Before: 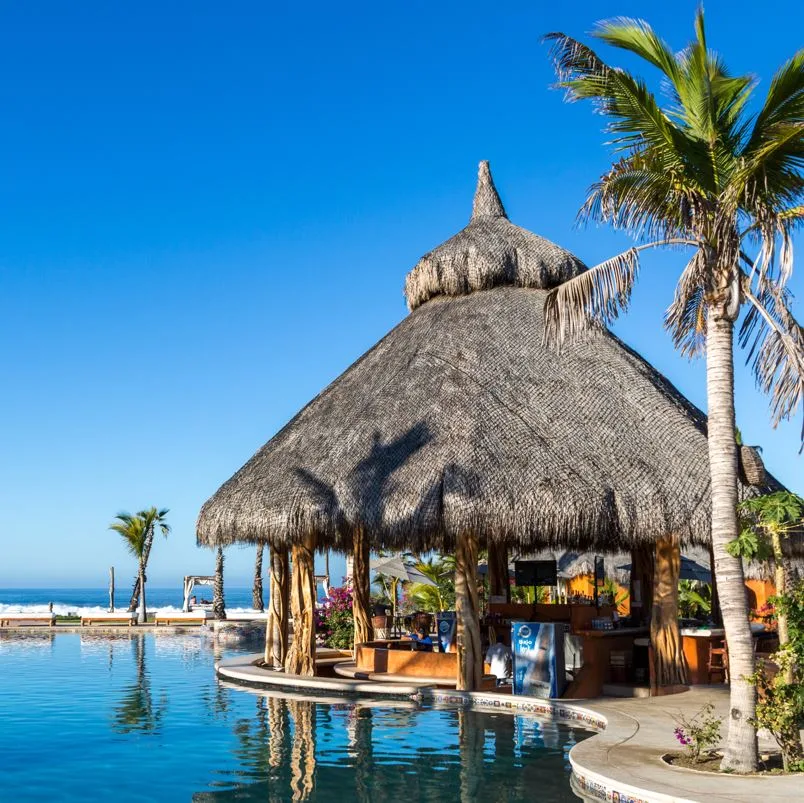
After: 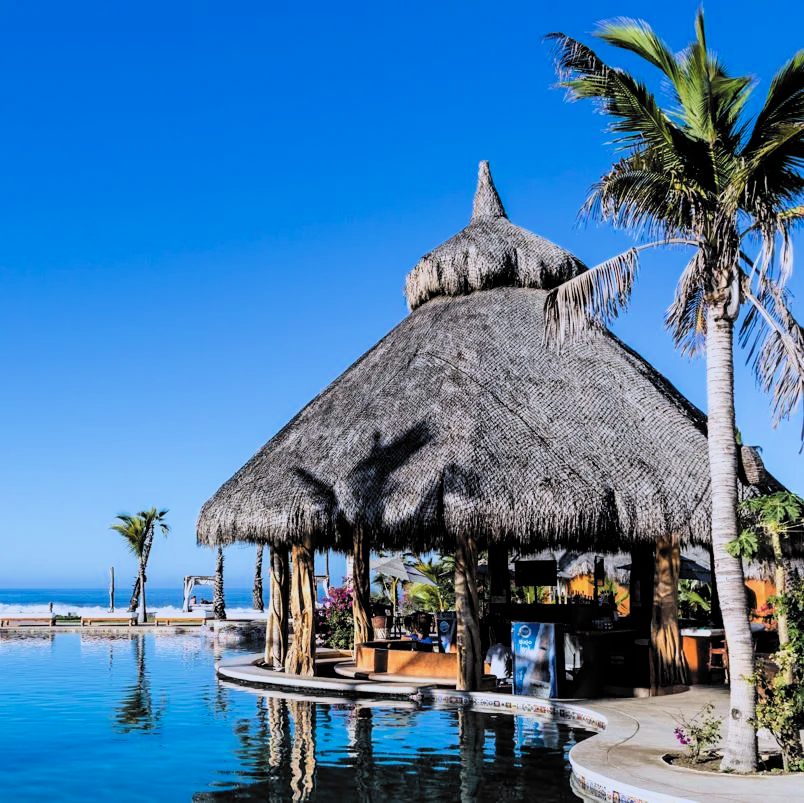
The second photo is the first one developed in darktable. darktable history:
filmic rgb: black relative exposure -5.02 EV, white relative exposure 3.98 EV, hardness 2.88, contrast 1.398, highlights saturation mix -29.21%, color science v6 (2022), iterations of high-quality reconstruction 10
color calibration: illuminant as shot in camera, x 0.37, y 0.382, temperature 4318.89 K
